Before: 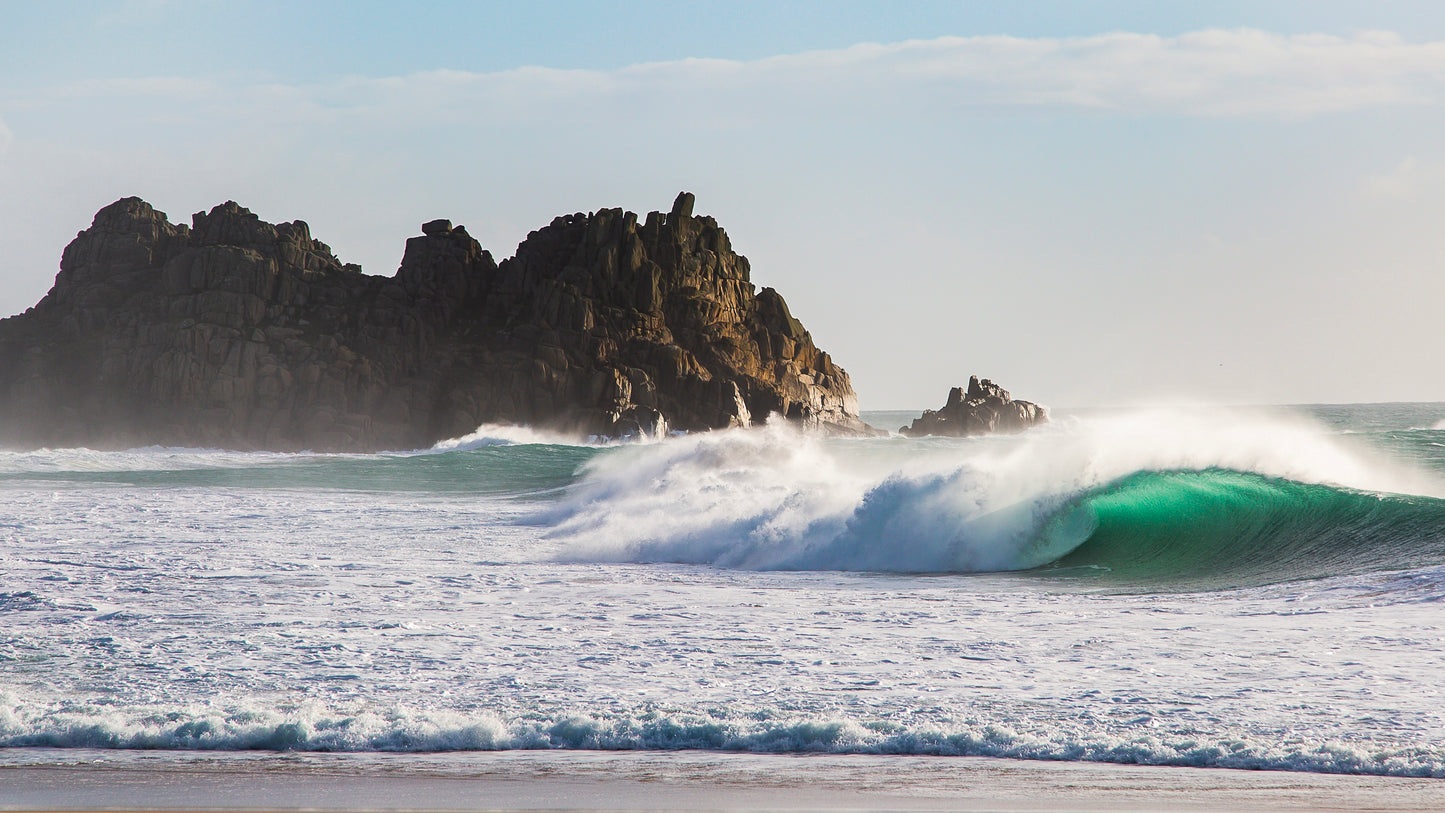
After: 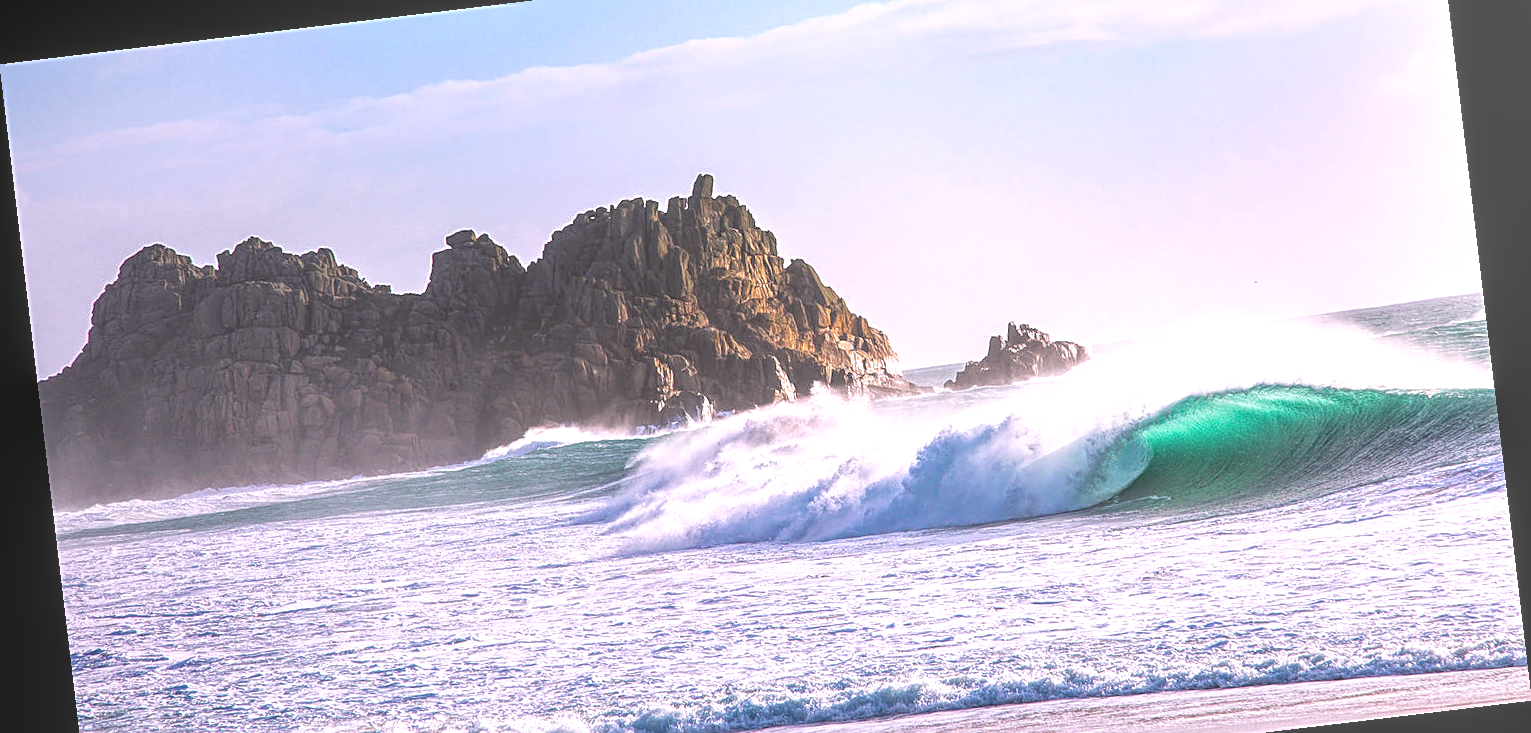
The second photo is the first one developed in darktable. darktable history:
color balance rgb: global vibrance 10%
crop: top 11.038%, bottom 13.962%
white balance: red 1.066, blue 1.119
rotate and perspective: rotation -6.83°, automatic cropping off
exposure: exposure 0.515 EV, compensate highlight preservation false
sharpen: on, module defaults
local contrast: highlights 66%, shadows 33%, detail 166%, midtone range 0.2
